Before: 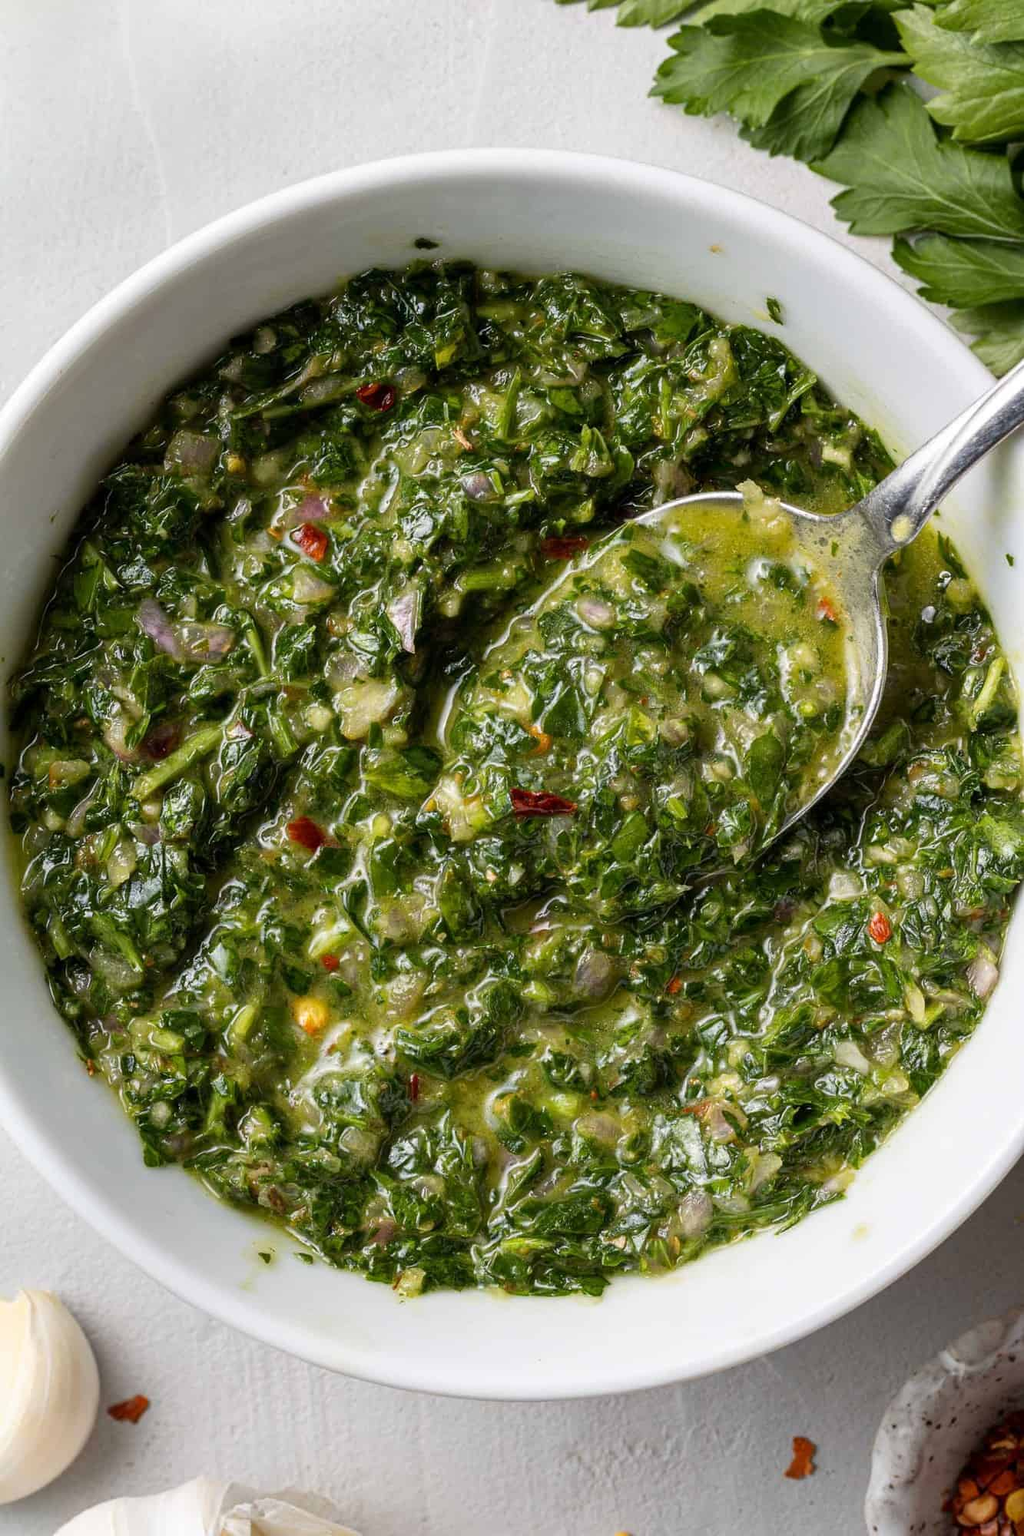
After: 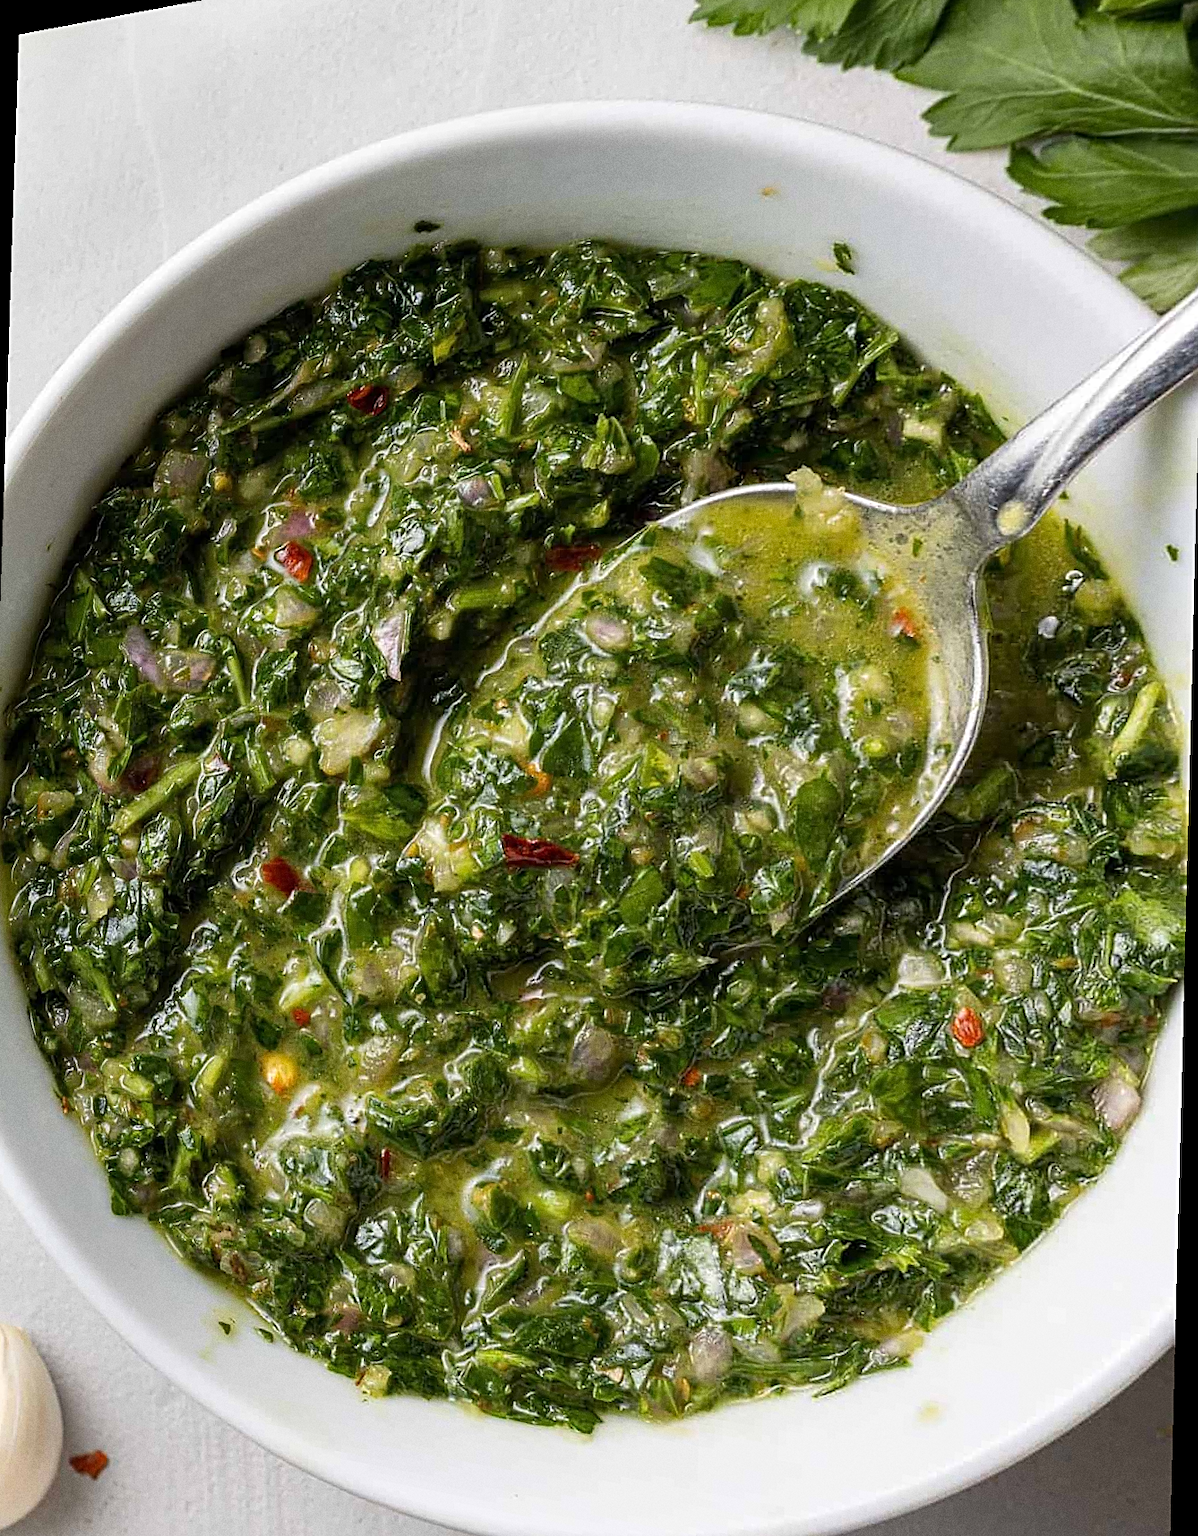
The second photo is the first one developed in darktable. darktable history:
sharpen: on, module defaults
rotate and perspective: rotation 1.69°, lens shift (vertical) -0.023, lens shift (horizontal) -0.291, crop left 0.025, crop right 0.988, crop top 0.092, crop bottom 0.842
grain: coarseness 0.47 ISO
